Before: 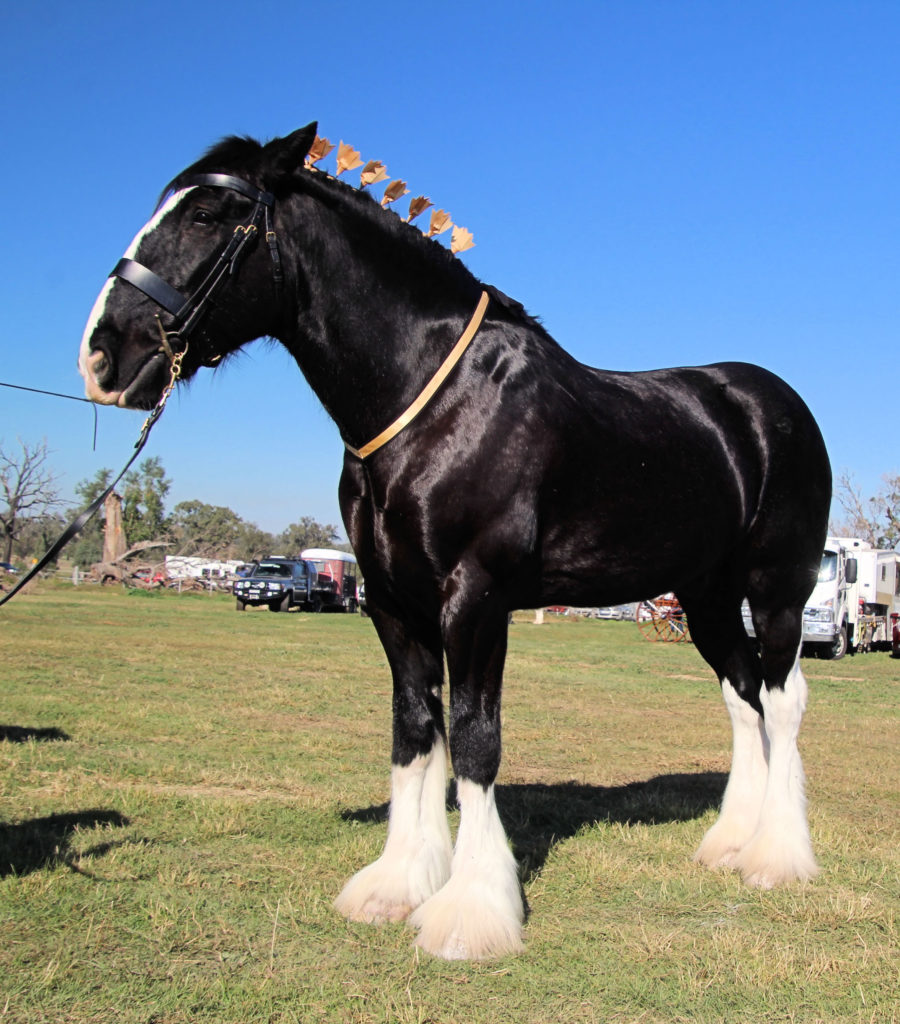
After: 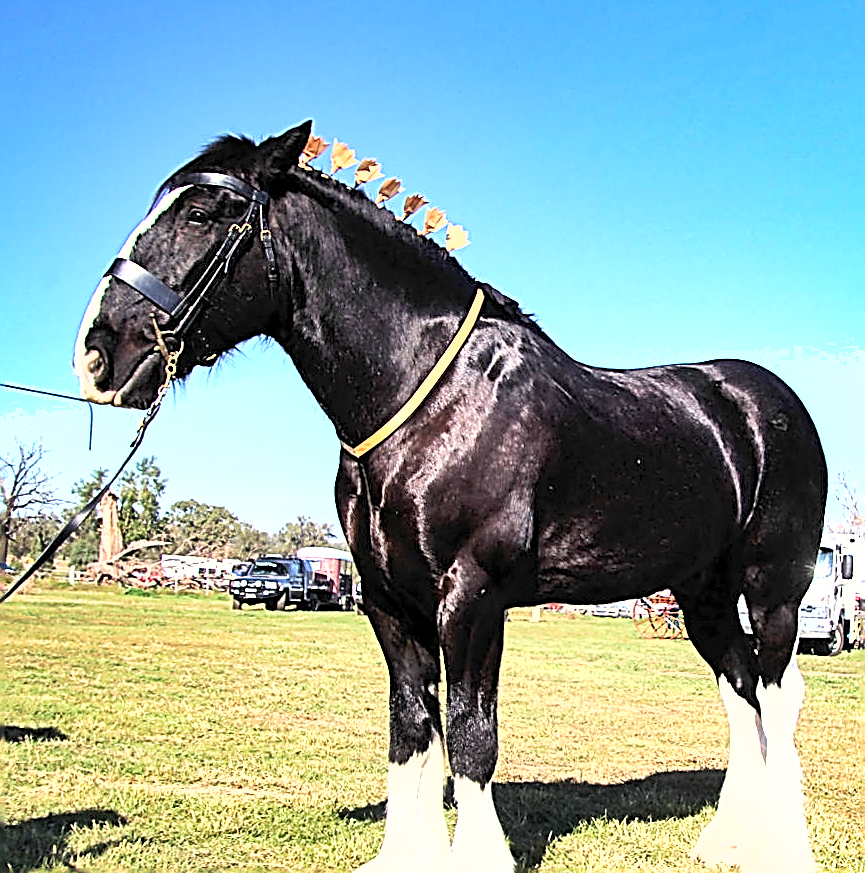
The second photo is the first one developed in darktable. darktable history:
crop and rotate: angle 0.247°, left 0.274%, right 3.065%, bottom 14.266%
base curve: preserve colors none
exposure: black level correction 0.001, exposure 1.116 EV, compensate highlight preservation false
velvia: on, module defaults
shadows and highlights: shadows 60.22, soften with gaussian
levels: mode automatic, white 99.96%, levels [0.093, 0.434, 0.988]
sharpen: amount 1.989
contrast brightness saturation: brightness 0.145
